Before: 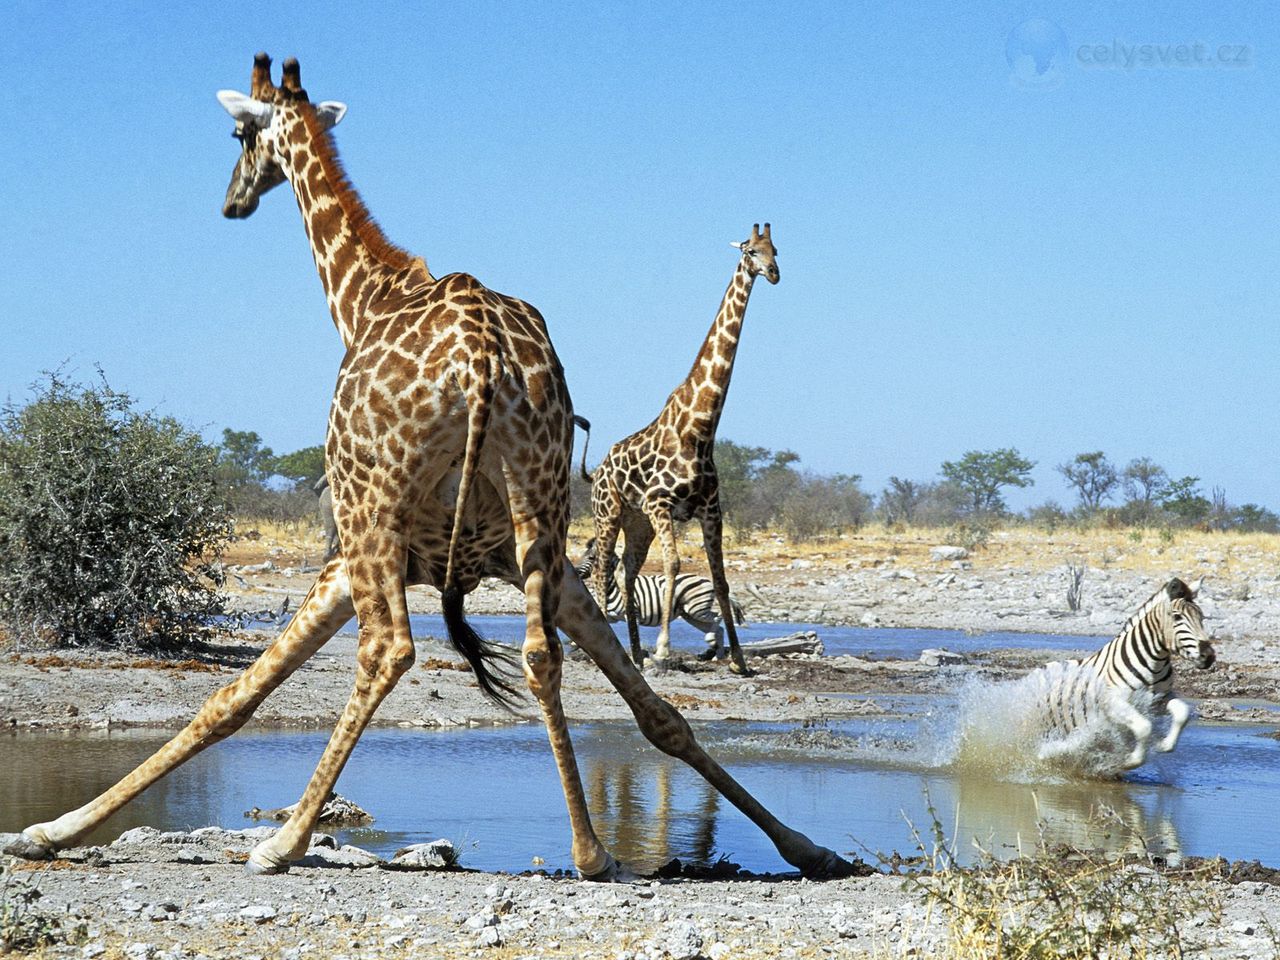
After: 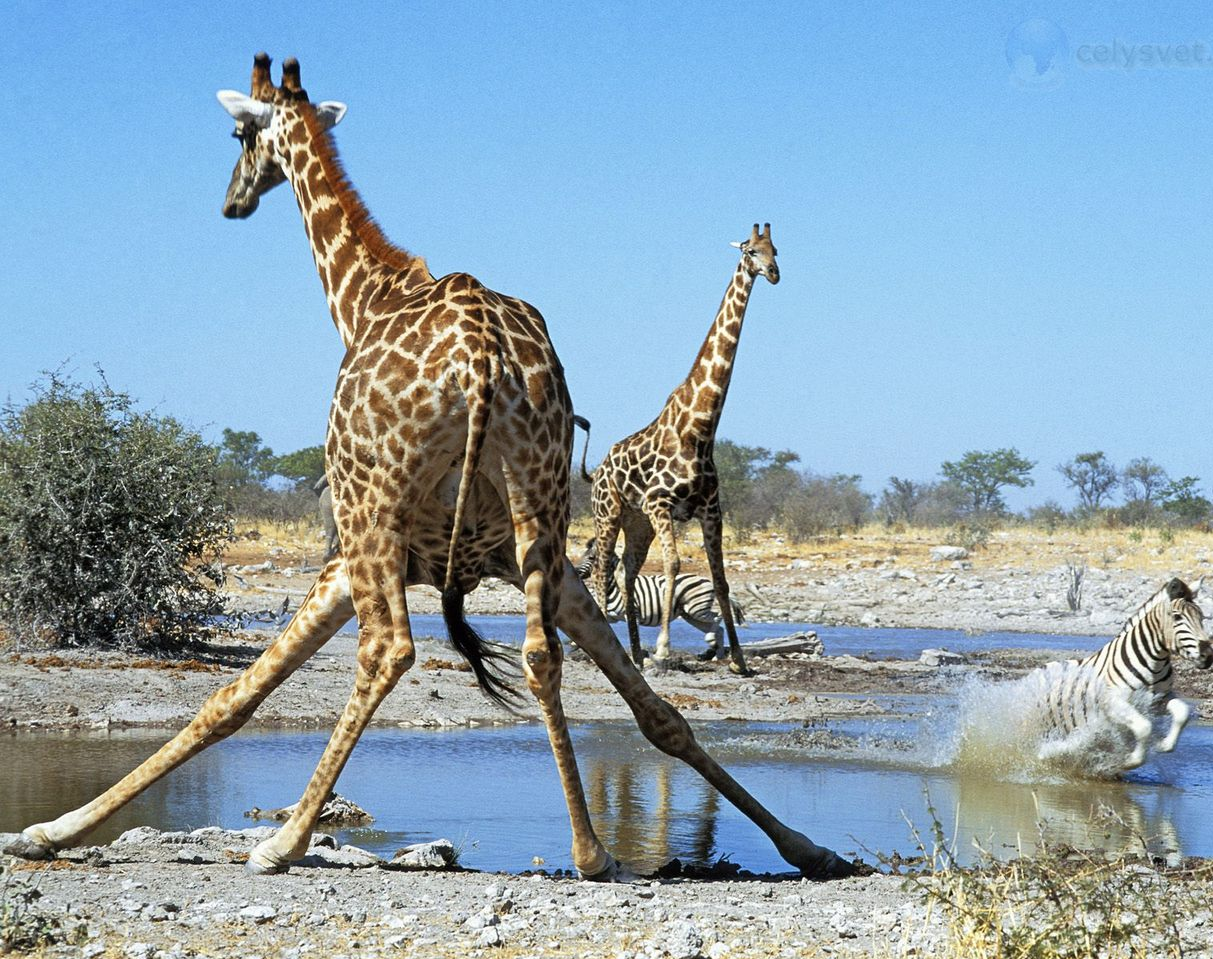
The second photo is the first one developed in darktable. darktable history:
crop and rotate: left 0%, right 5.171%
